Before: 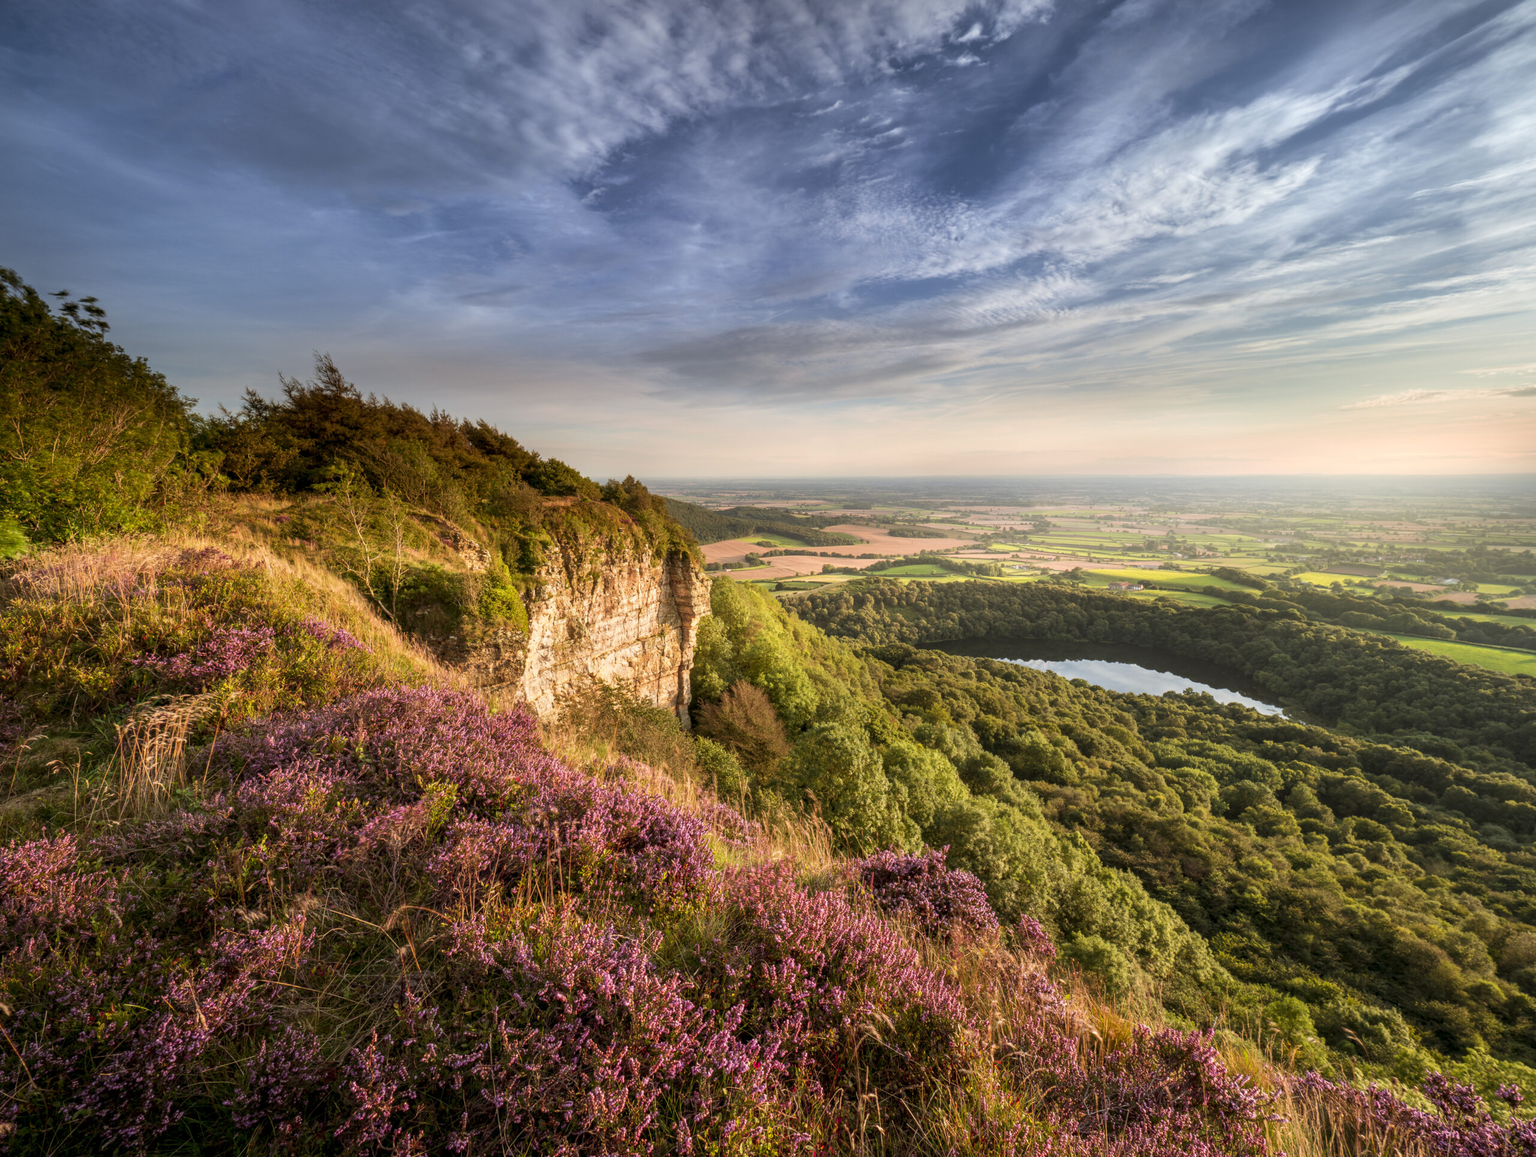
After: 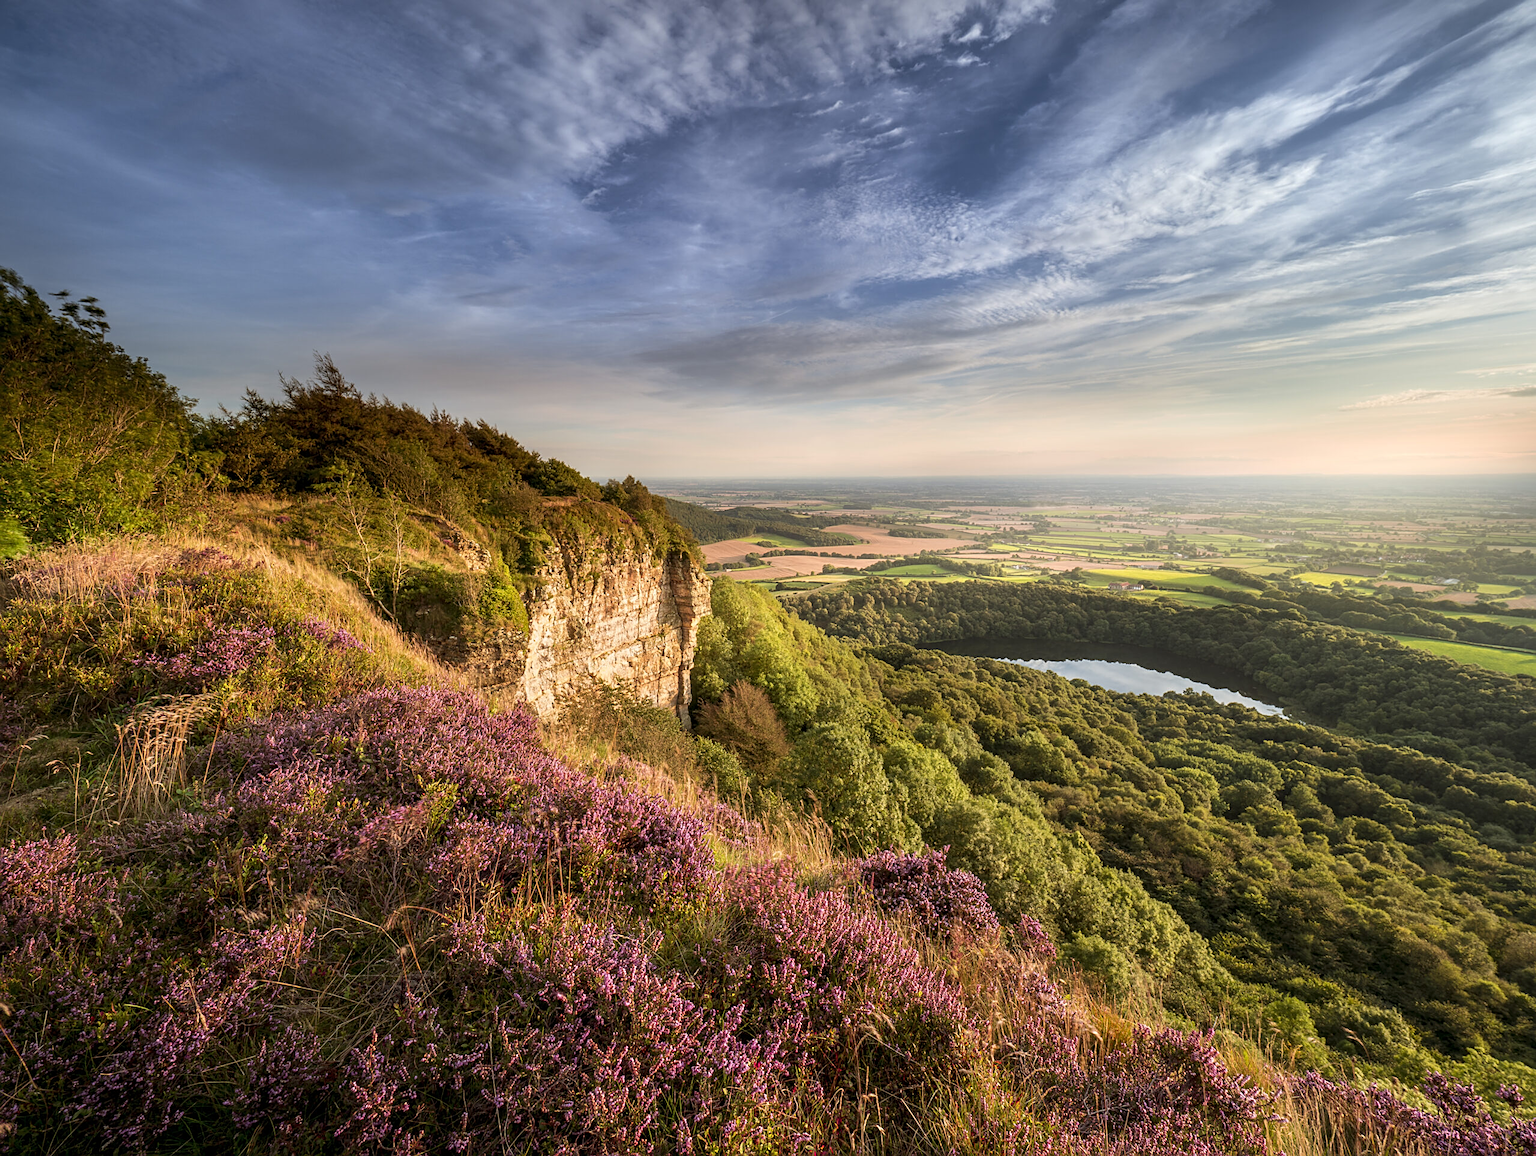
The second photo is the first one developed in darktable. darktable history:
sharpen: amount 0.534
